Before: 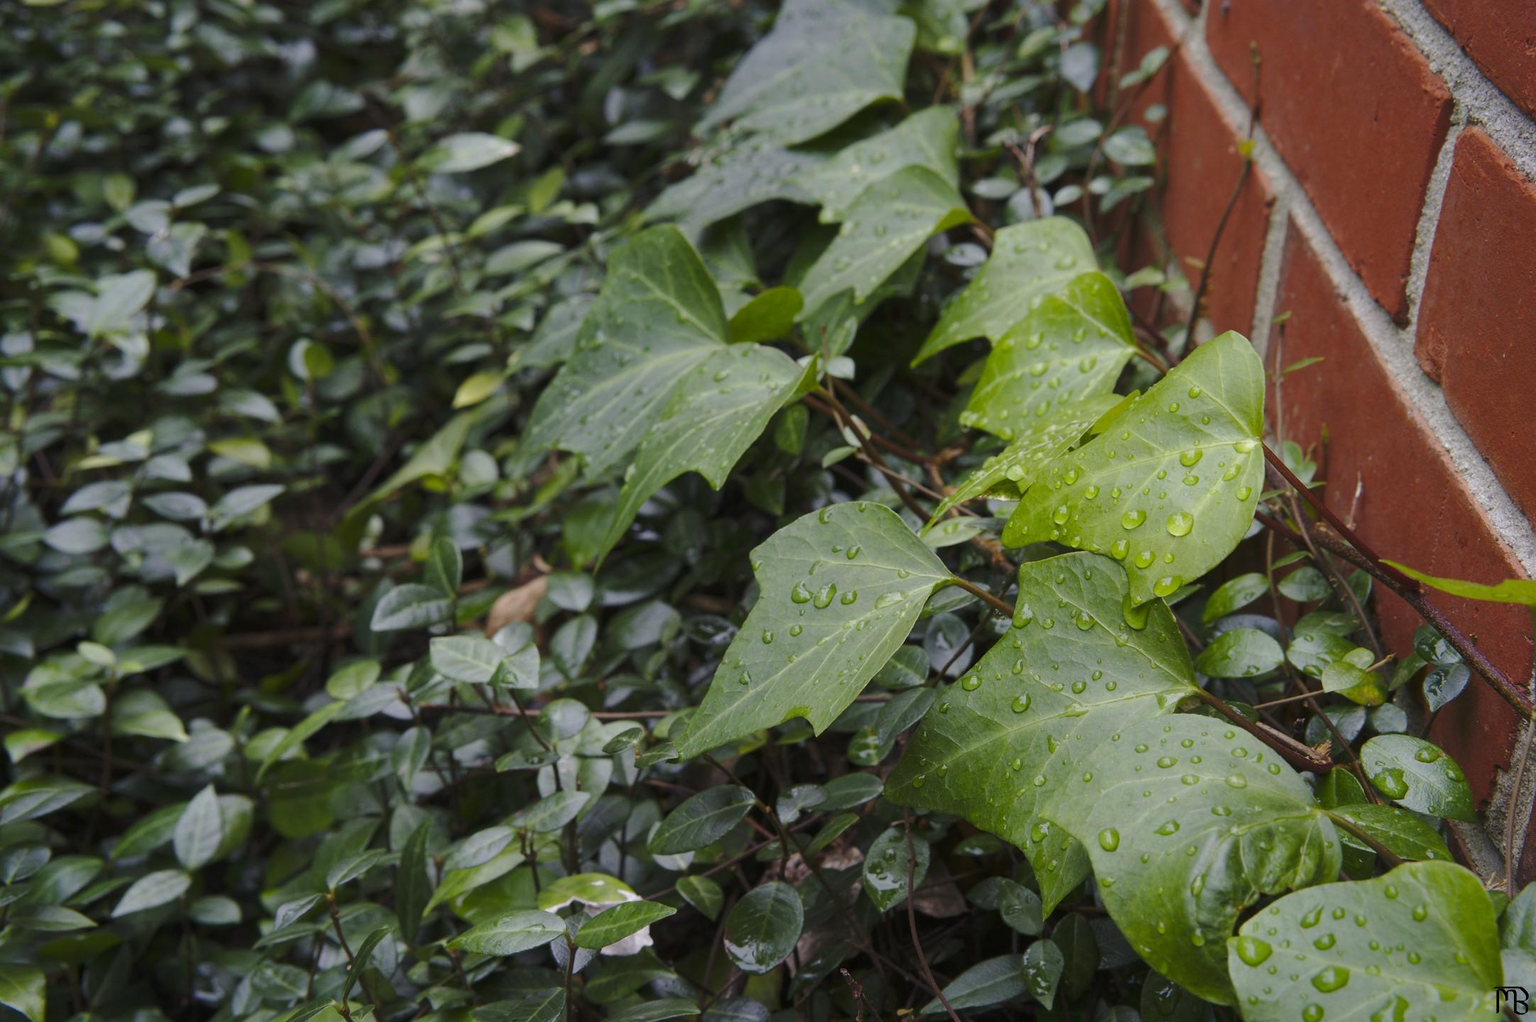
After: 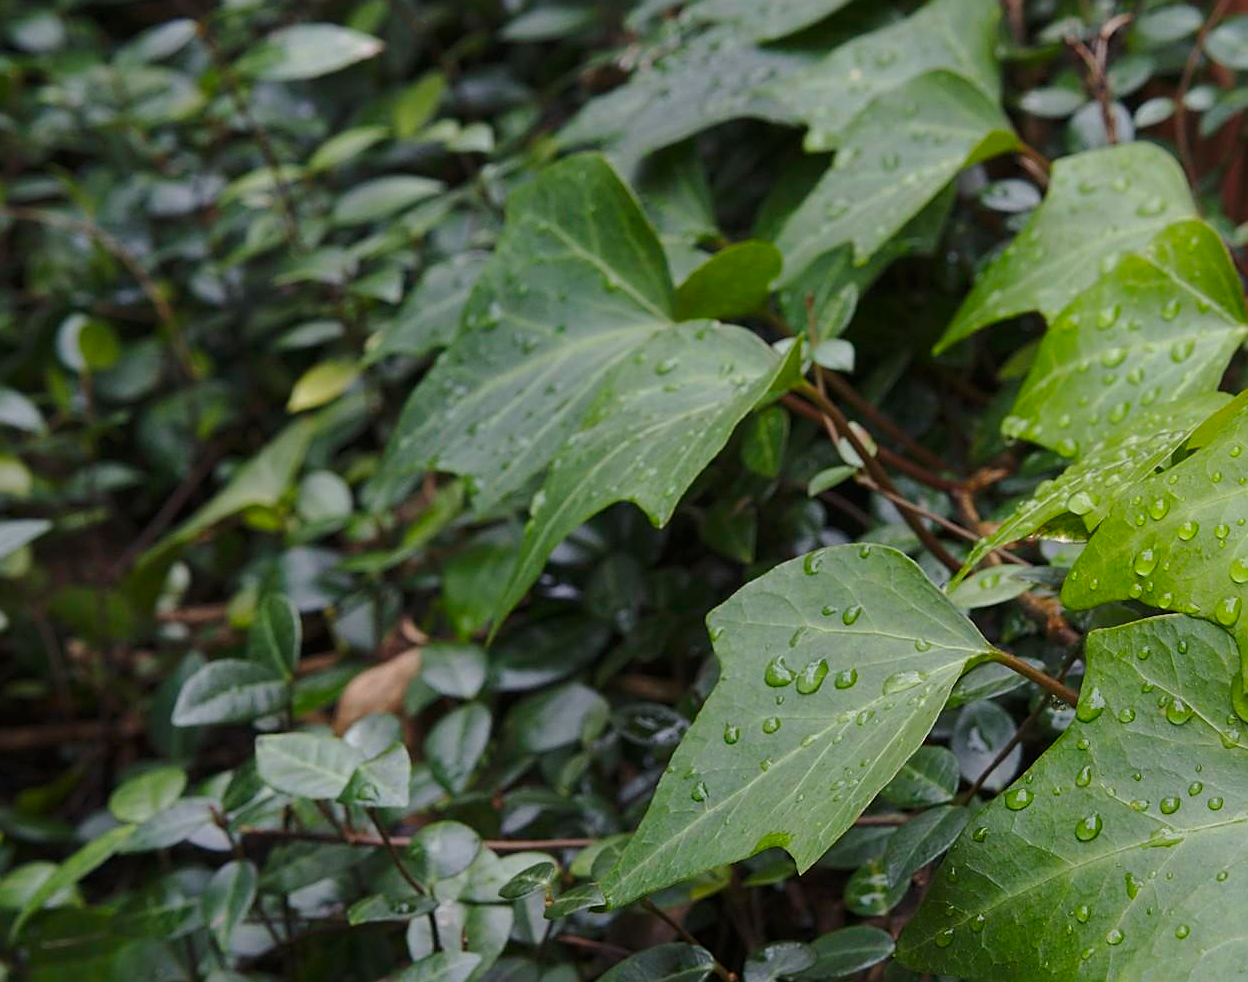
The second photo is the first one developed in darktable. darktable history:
crop: left 16.188%, top 11.367%, right 26.112%, bottom 20.427%
sharpen: on, module defaults
